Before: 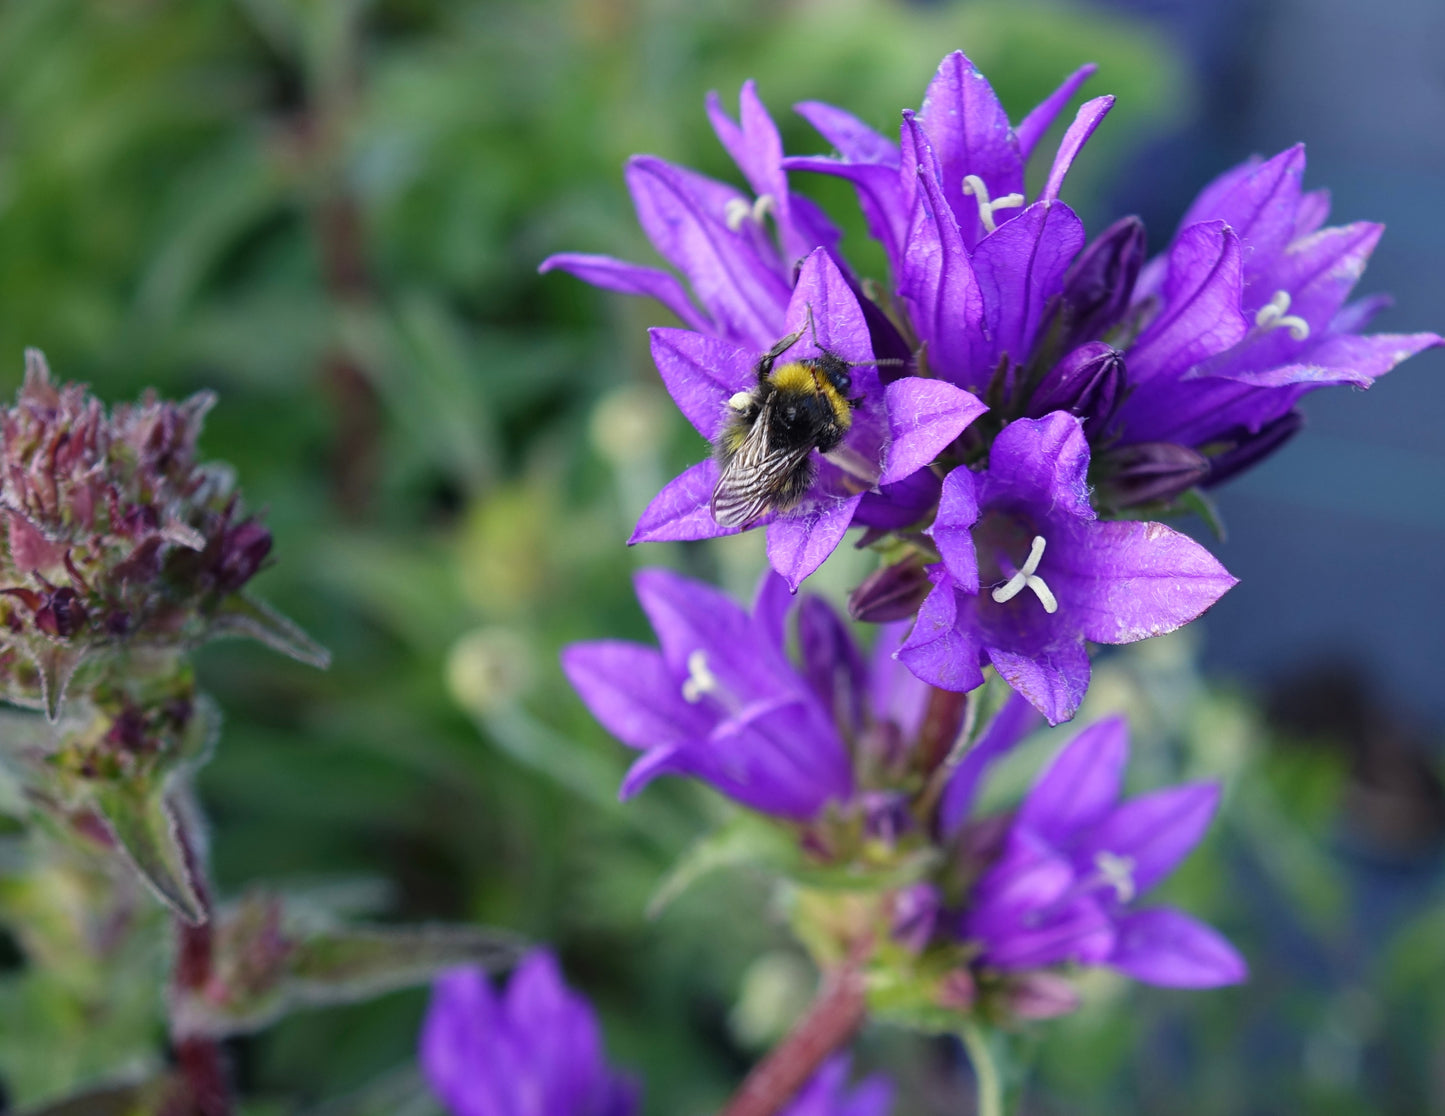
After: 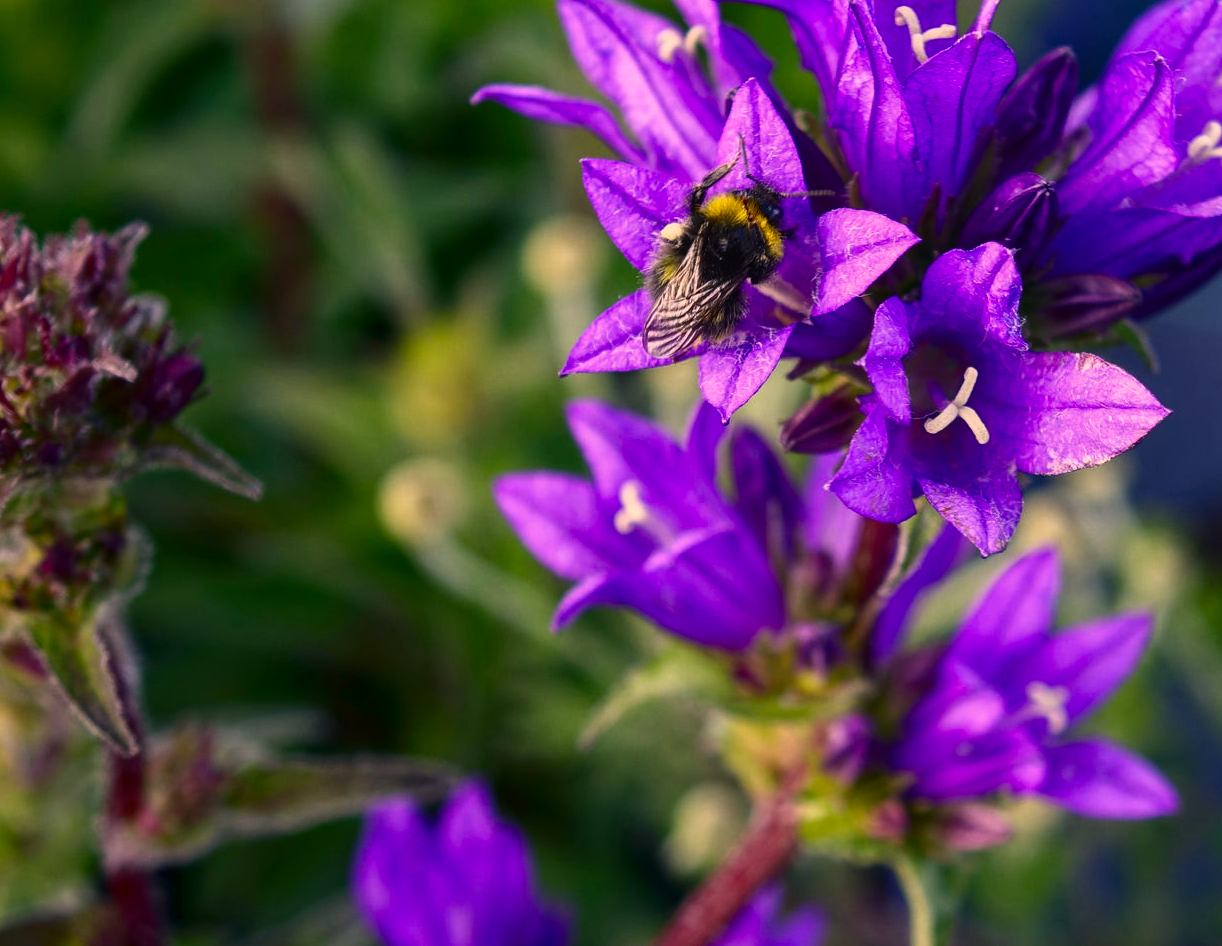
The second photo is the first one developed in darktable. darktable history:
crop and rotate: left 4.734%, top 15.154%, right 10.641%
exposure: exposure -0.044 EV, compensate highlight preservation false
color correction: highlights a* 17.68, highlights b* 18.67
local contrast: detail 109%
shadows and highlights: shadows -1.77, highlights 41.98, shadows color adjustment 98%, highlights color adjustment 59.33%
contrast brightness saturation: contrast 0.193, brightness -0.107, saturation 0.209
